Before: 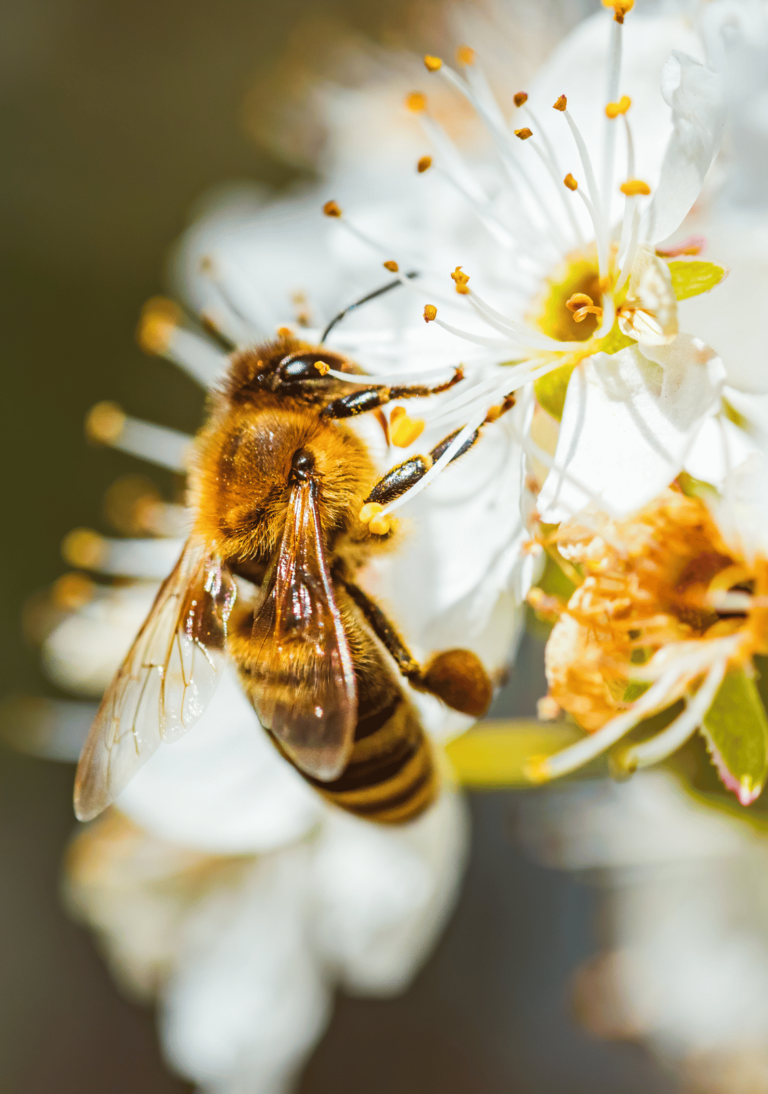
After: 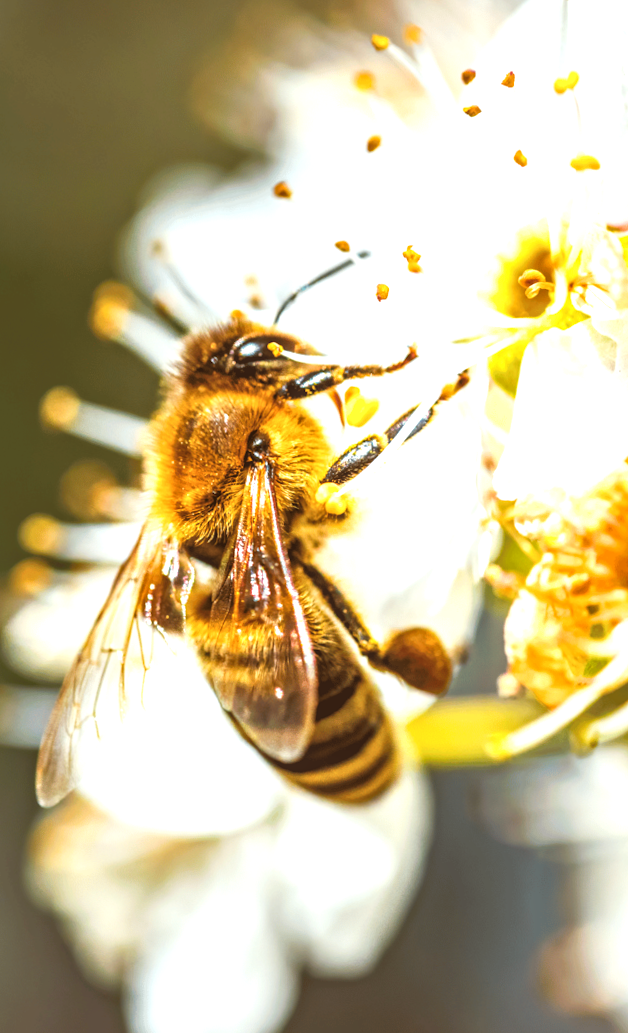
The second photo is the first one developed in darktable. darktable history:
crop and rotate: angle 1.14°, left 4.378%, top 0.49%, right 11.441%, bottom 2.424%
exposure: black level correction 0, exposure 0.698 EV, compensate highlight preservation false
local contrast: on, module defaults
